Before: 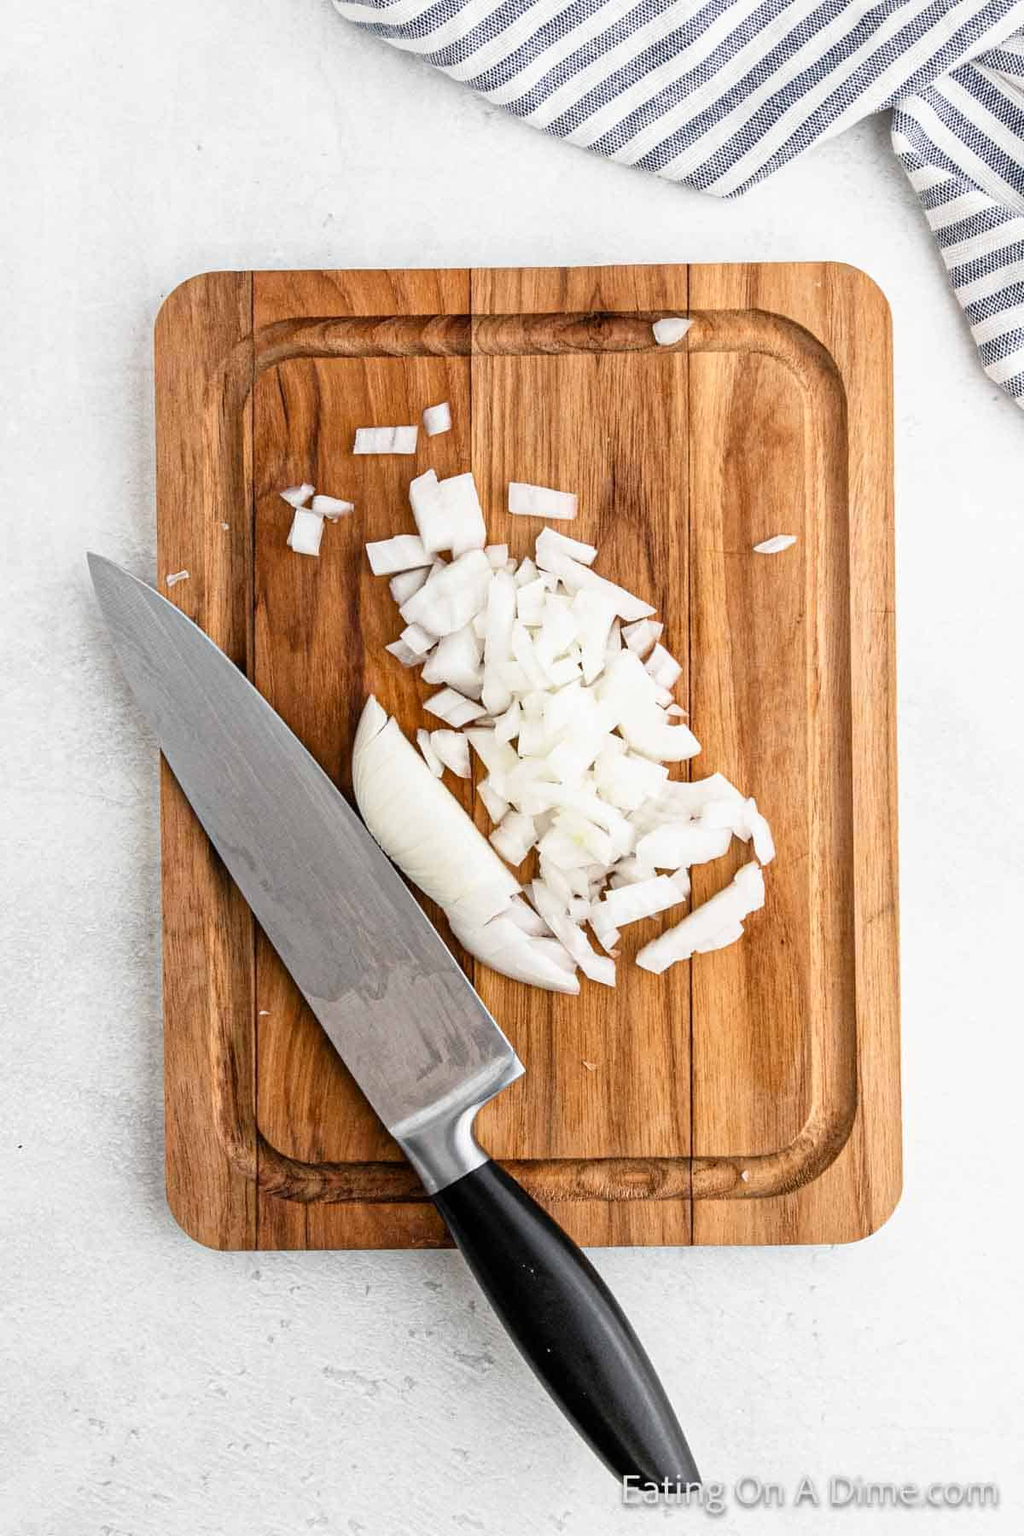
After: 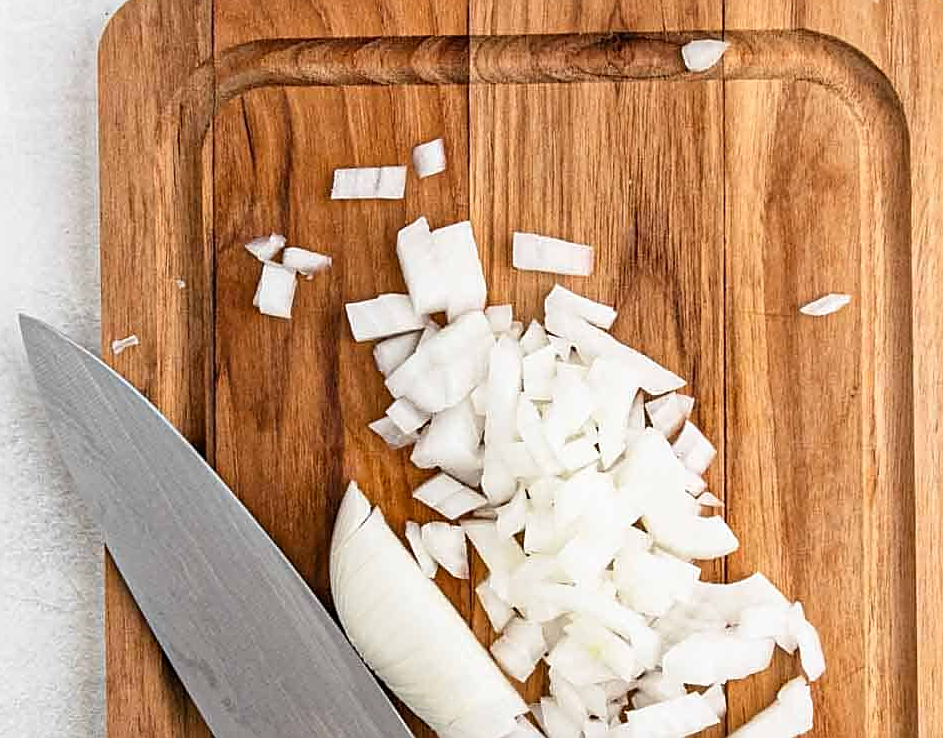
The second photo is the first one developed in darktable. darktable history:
sharpen: on, module defaults
crop: left 6.932%, top 18.53%, right 14.46%, bottom 40.458%
